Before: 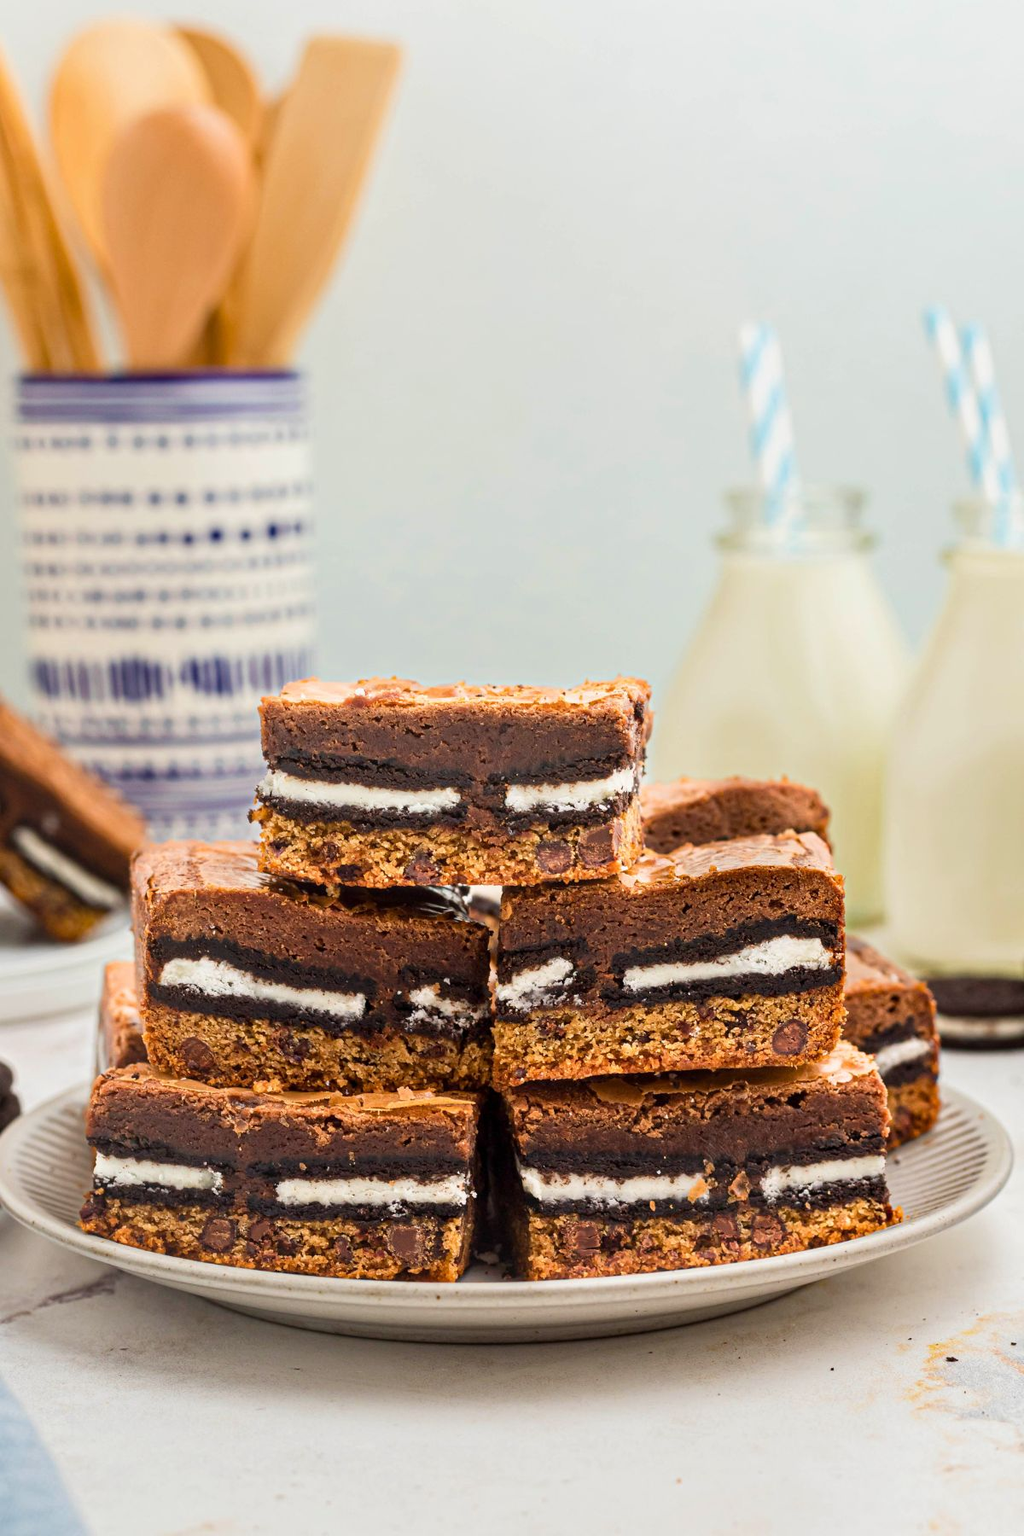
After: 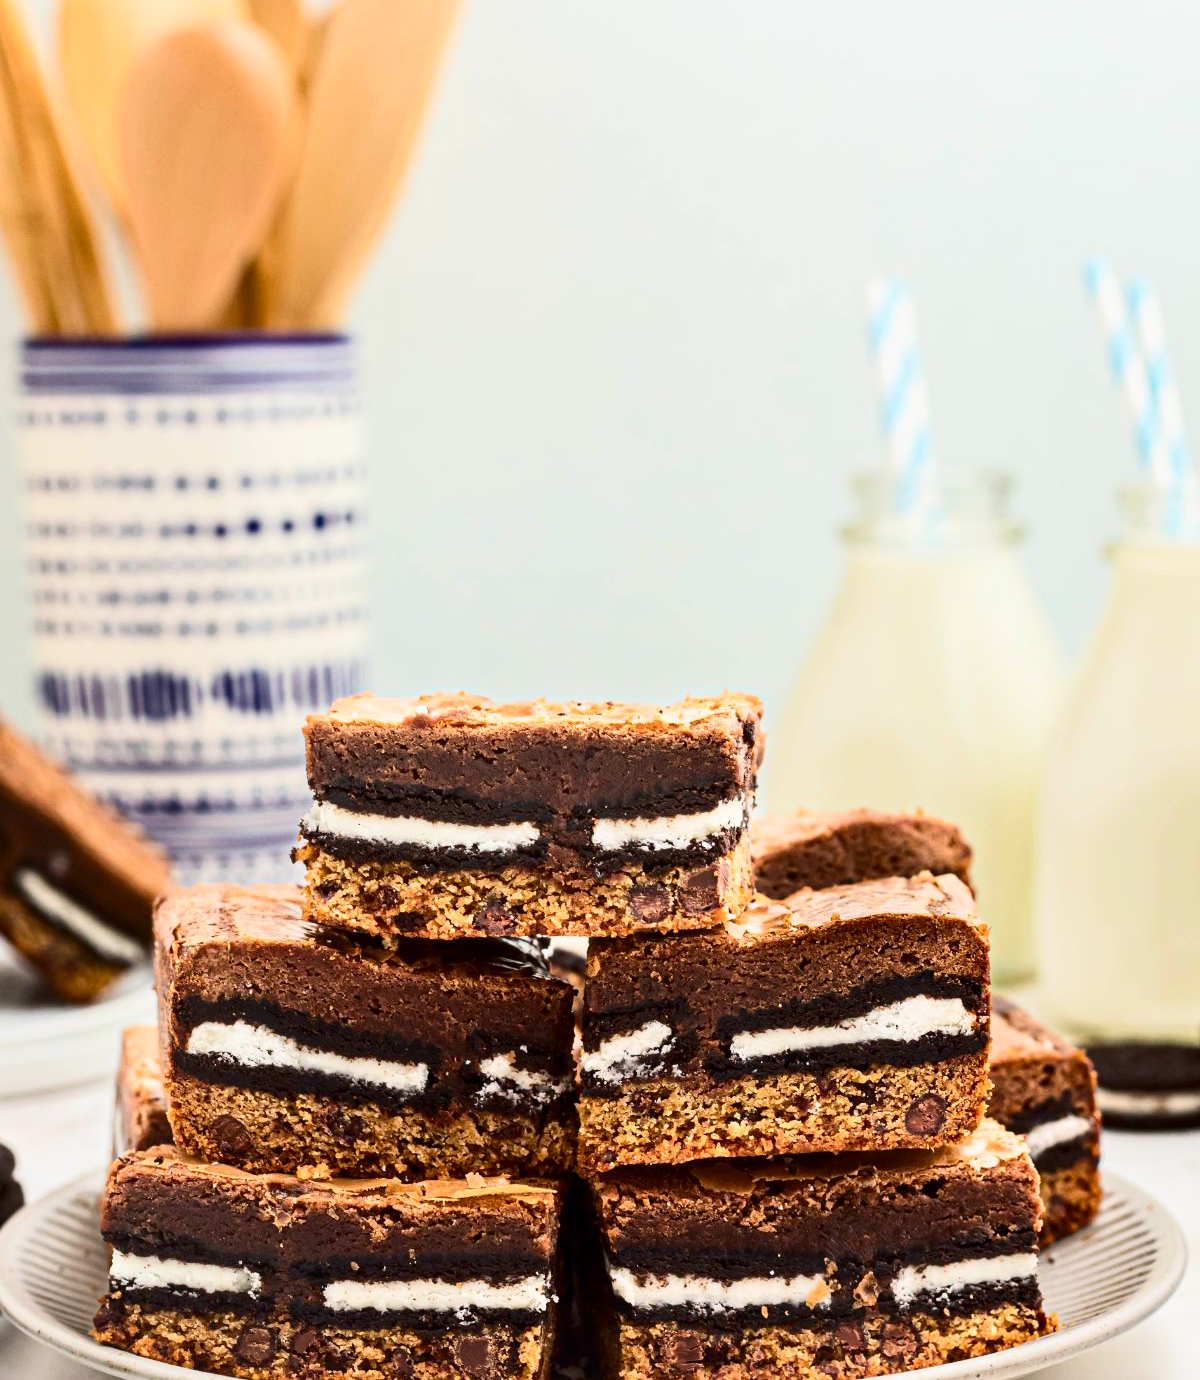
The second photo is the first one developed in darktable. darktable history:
contrast brightness saturation: contrast 0.277
crop: top 5.617%, bottom 17.681%
